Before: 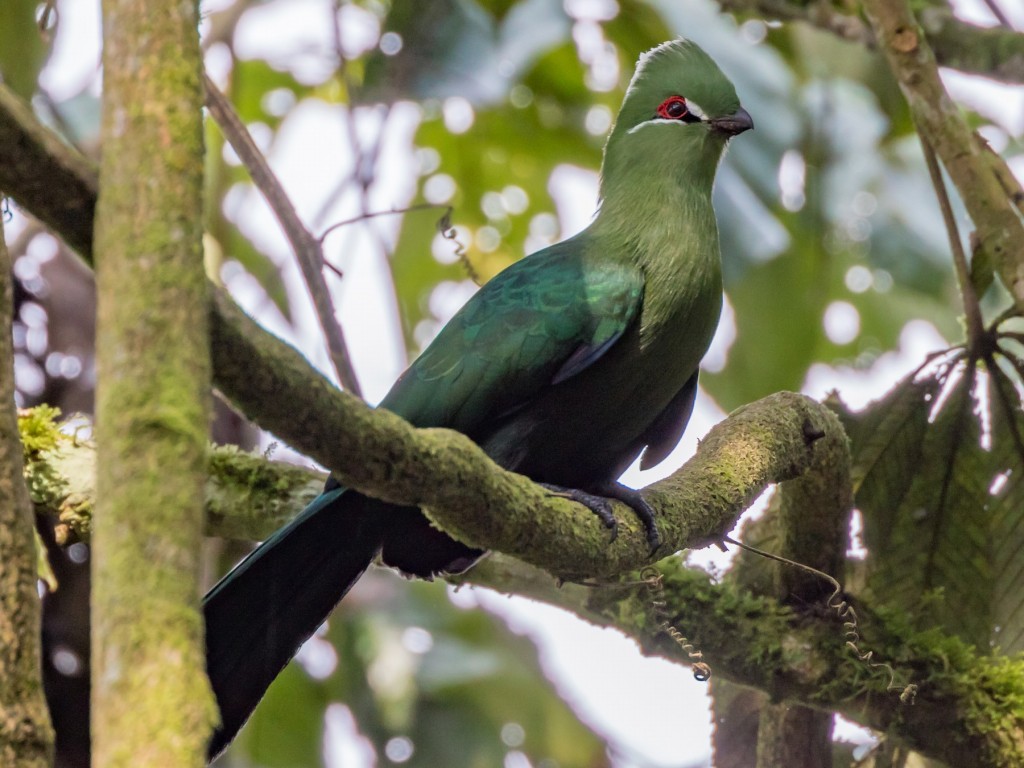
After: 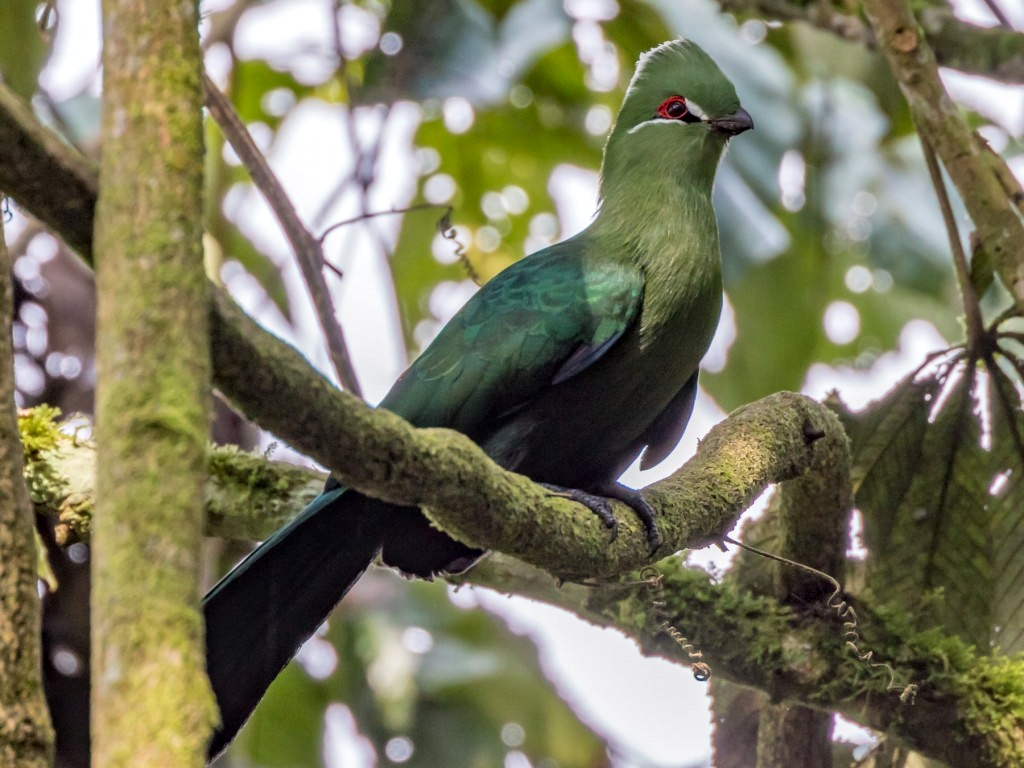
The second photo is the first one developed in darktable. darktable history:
local contrast: on, module defaults
shadows and highlights: highlights color adjustment 88.97%, soften with gaussian
